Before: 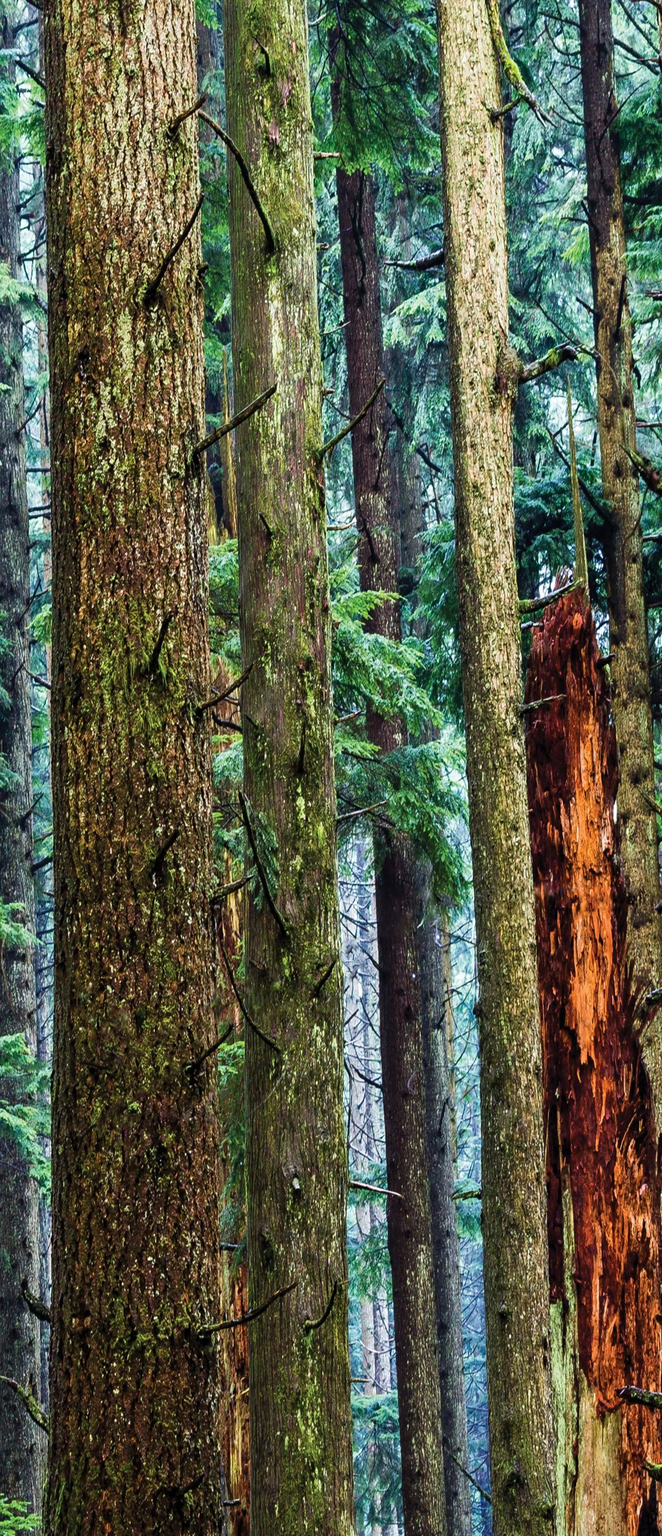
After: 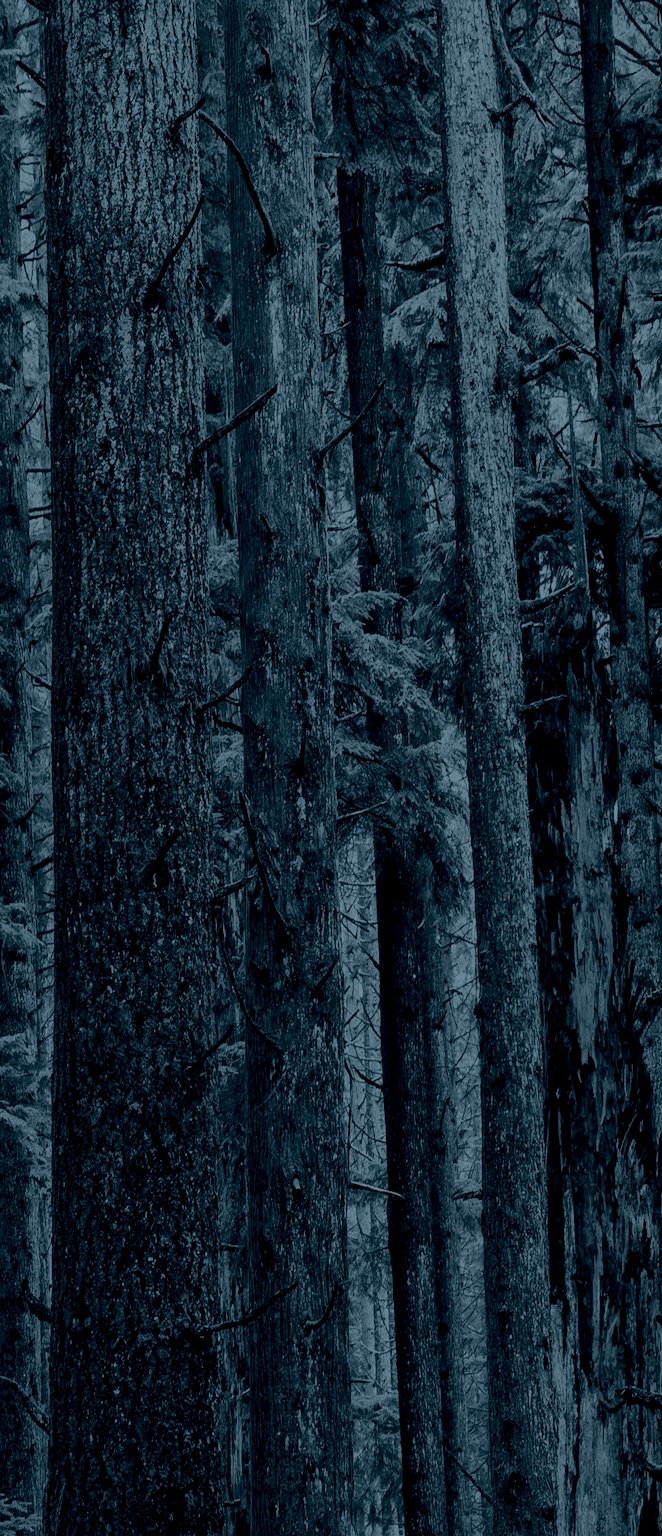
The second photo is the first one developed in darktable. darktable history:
color calibration: output gray [0.267, 0.423, 0.267, 0], illuminant same as pipeline (D50), adaptation none (bypass)
exposure: black level correction 0.009, exposure 0.014 EV, compensate highlight preservation false
colorize: hue 194.4°, saturation 29%, source mix 61.75%, lightness 3.98%, version 1
local contrast: mode bilateral grid, contrast 20, coarseness 50, detail 140%, midtone range 0.2
